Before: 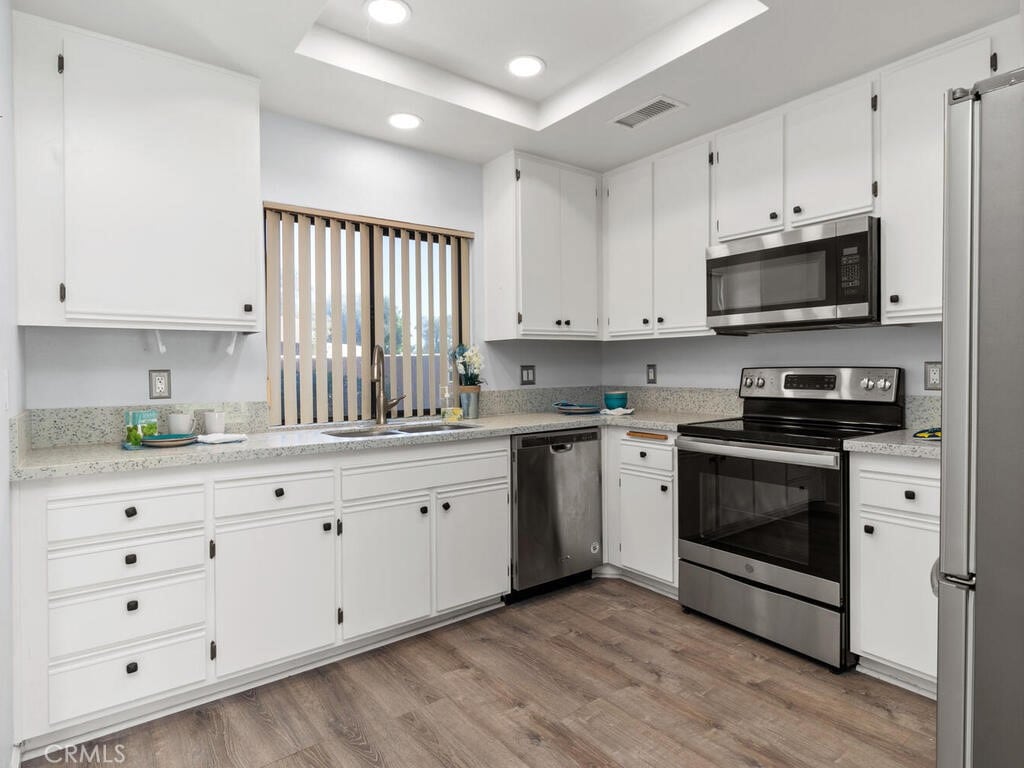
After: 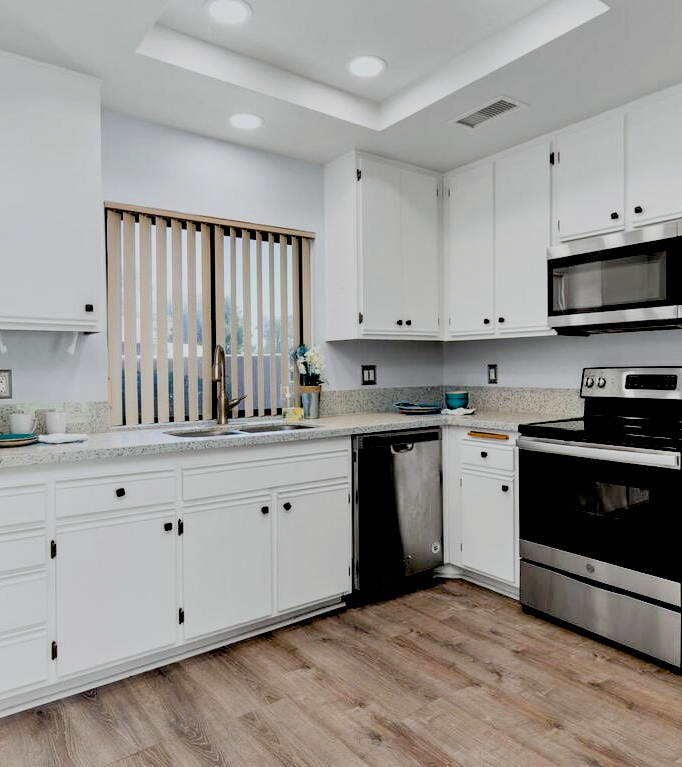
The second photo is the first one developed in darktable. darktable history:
crop and rotate: left 15.546%, right 17.787%
tone equalizer: -8 EV -0.55 EV
white balance: red 0.982, blue 1.018
filmic rgb: black relative exposure -7.32 EV, white relative exposure 5.09 EV, hardness 3.2
shadows and highlights: soften with gaussian
exposure: black level correction 0.04, exposure 0.5 EV, compensate highlight preservation false
